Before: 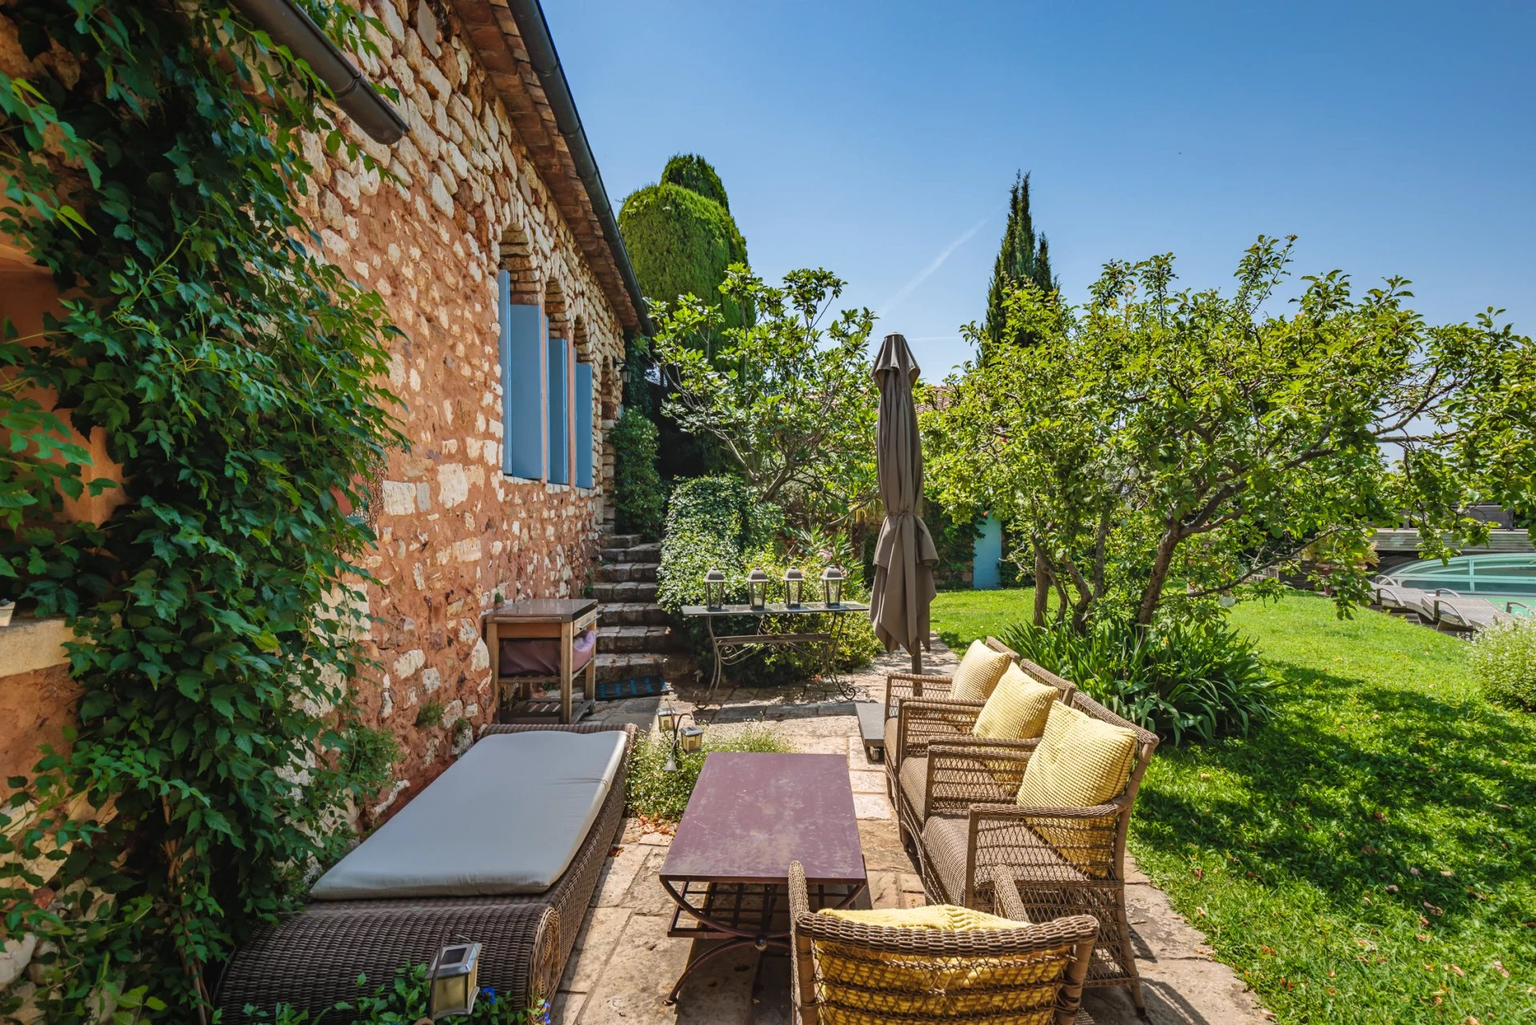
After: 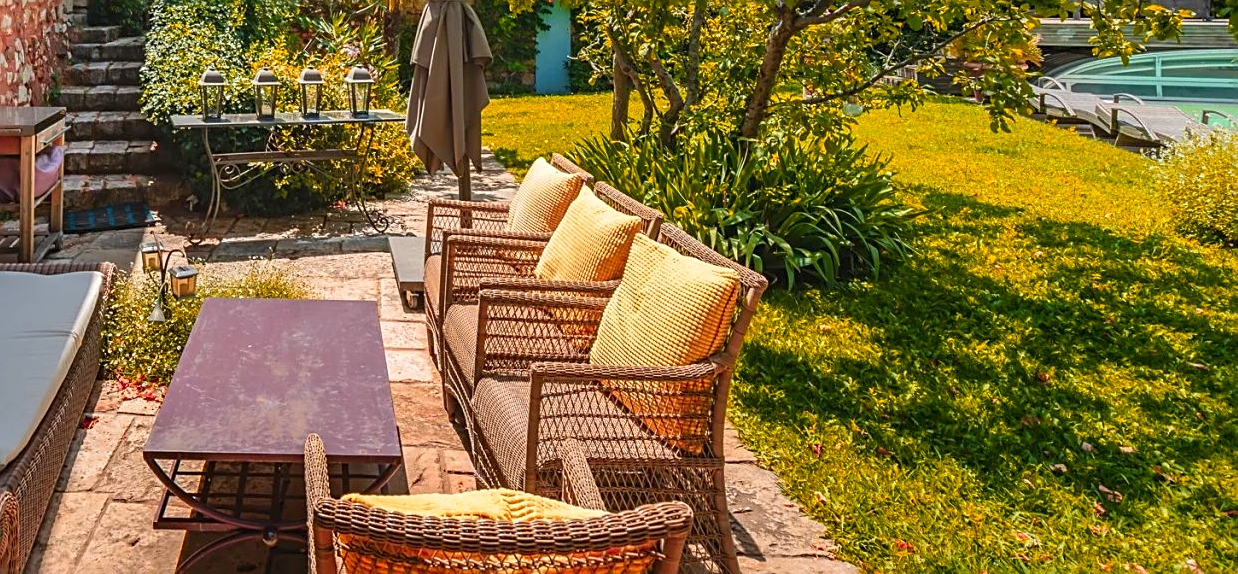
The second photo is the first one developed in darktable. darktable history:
sharpen: on, module defaults
crop and rotate: left 35.509%, top 50.238%, bottom 4.934%
color zones: curves: ch1 [(0.24, 0.629) (0.75, 0.5)]; ch2 [(0.255, 0.454) (0.745, 0.491)], mix 102.12%
